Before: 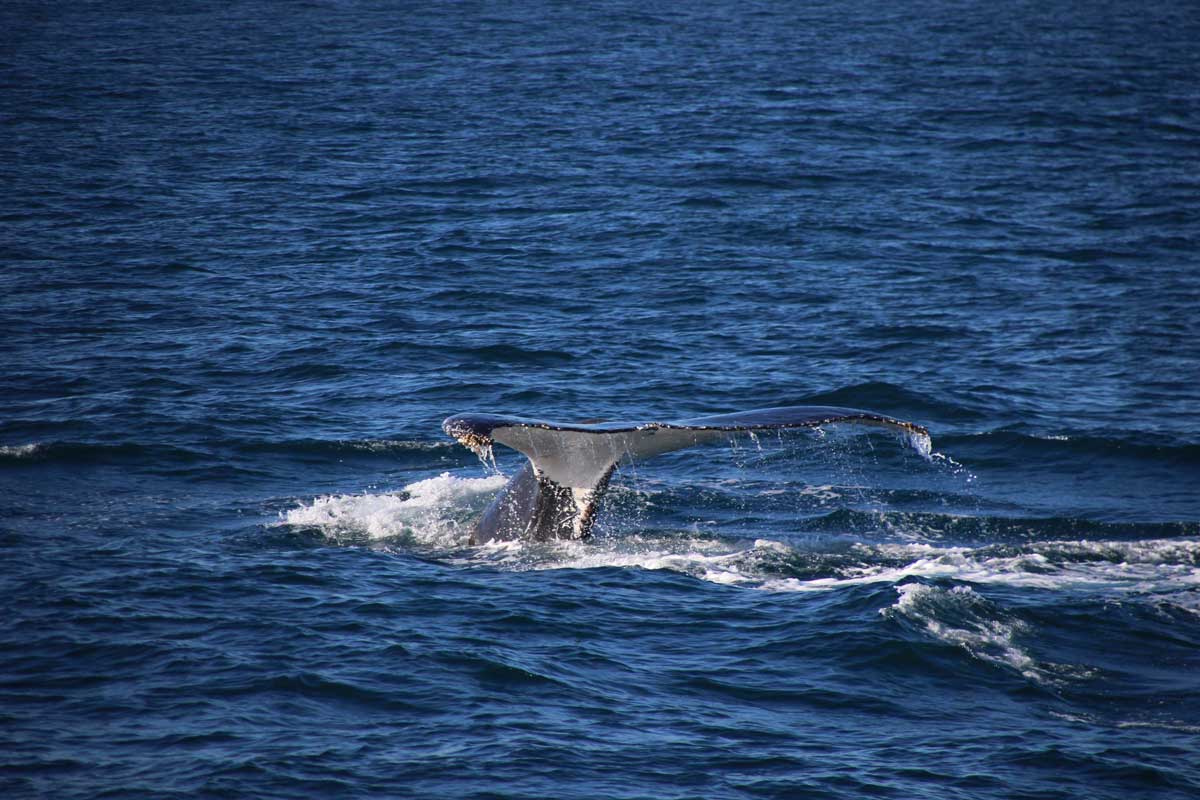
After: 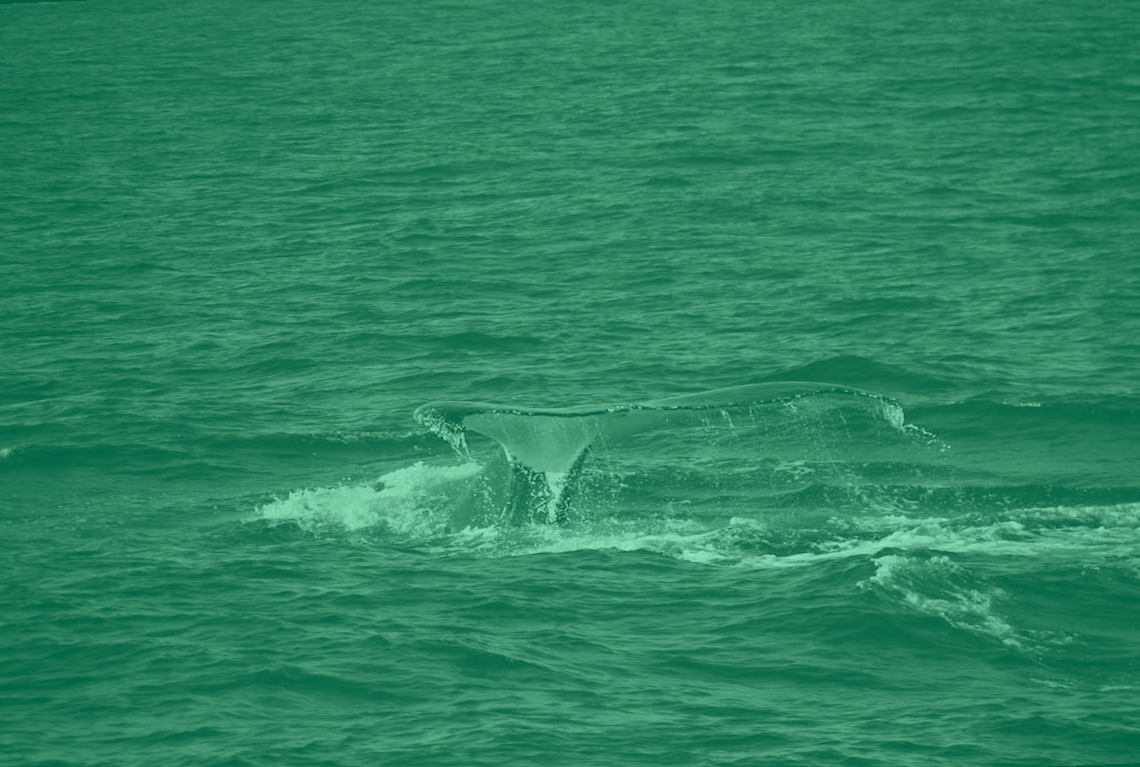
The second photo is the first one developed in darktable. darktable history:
rotate and perspective: rotation -2.12°, lens shift (vertical) 0.009, lens shift (horizontal) -0.008, automatic cropping original format, crop left 0.036, crop right 0.964, crop top 0.05, crop bottom 0.959
colorize: hue 147.6°, saturation 65%, lightness 21.64%
exposure: exposure -0.153 EV, compensate highlight preservation false
